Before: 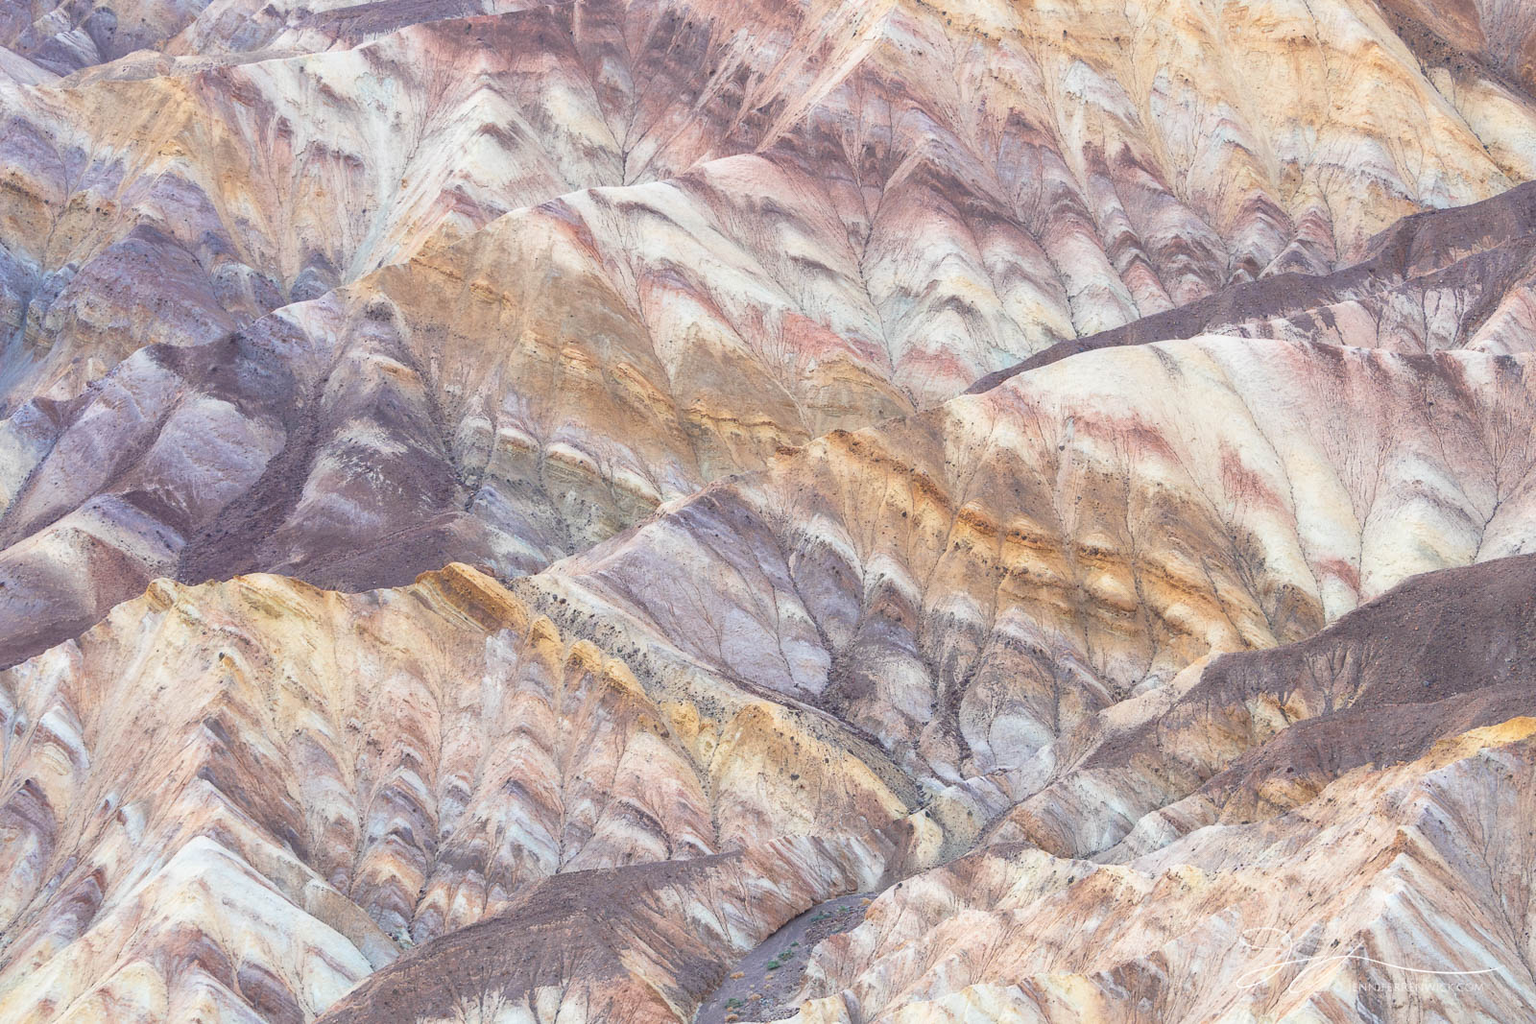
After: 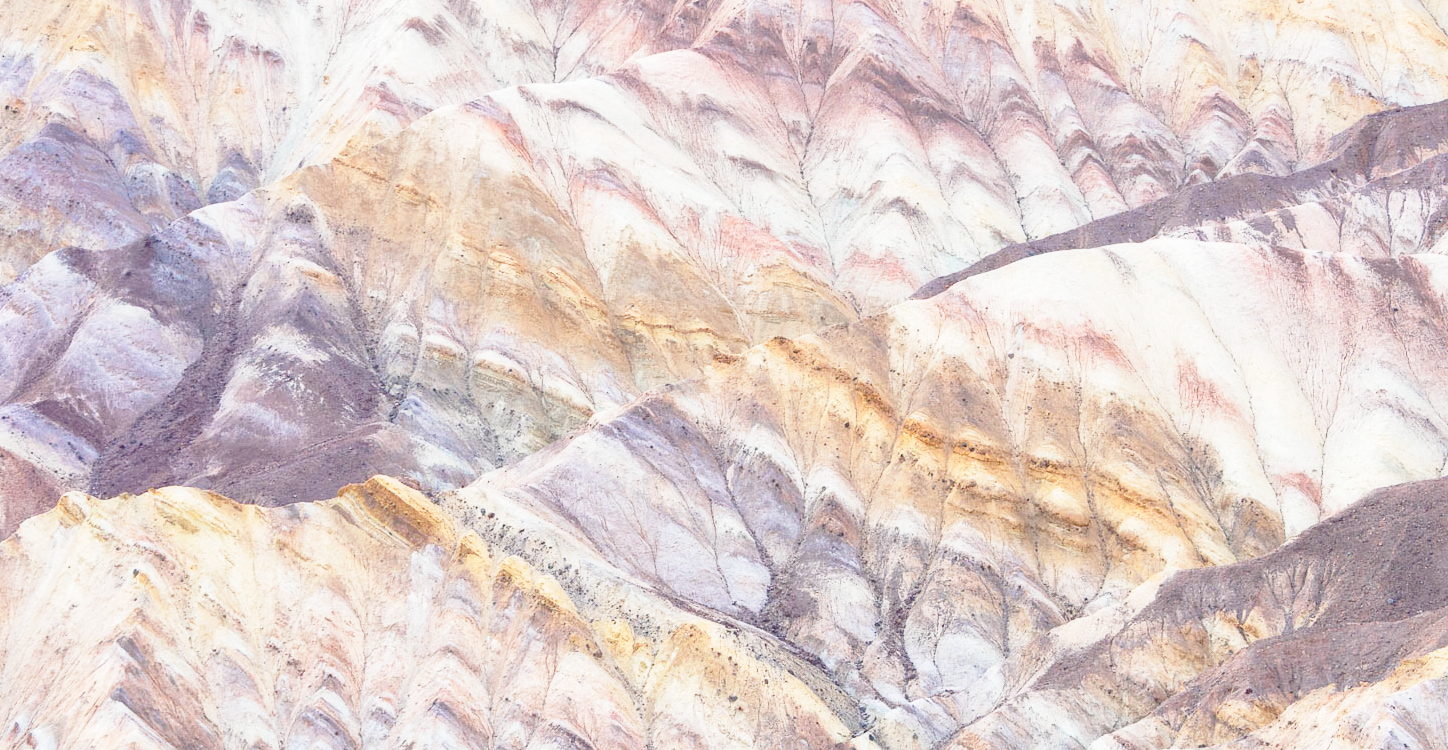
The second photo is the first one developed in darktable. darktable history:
base curve: curves: ch0 [(0, 0) (0.028, 0.03) (0.121, 0.232) (0.46, 0.748) (0.859, 0.968) (1, 1)], preserve colors none
crop: left 5.941%, top 10.411%, right 3.538%, bottom 19.209%
